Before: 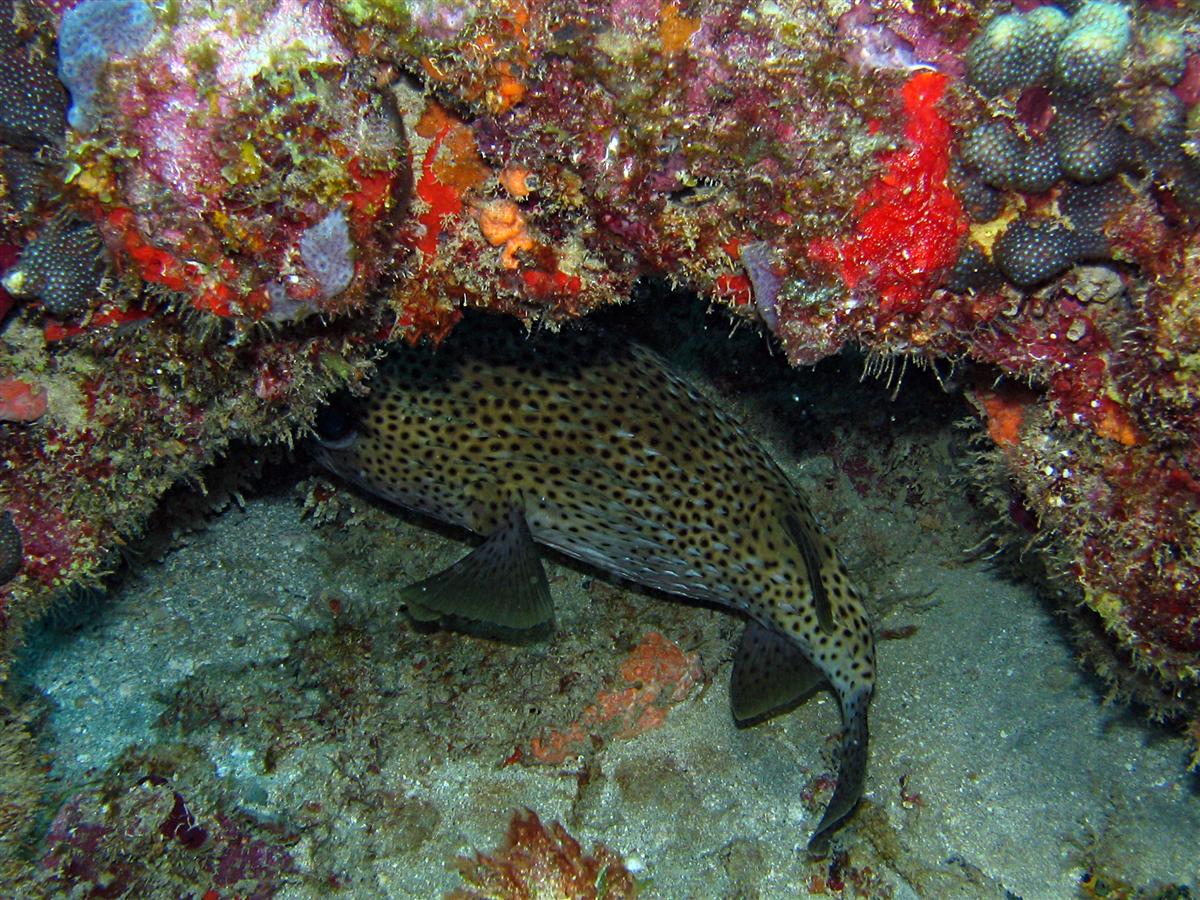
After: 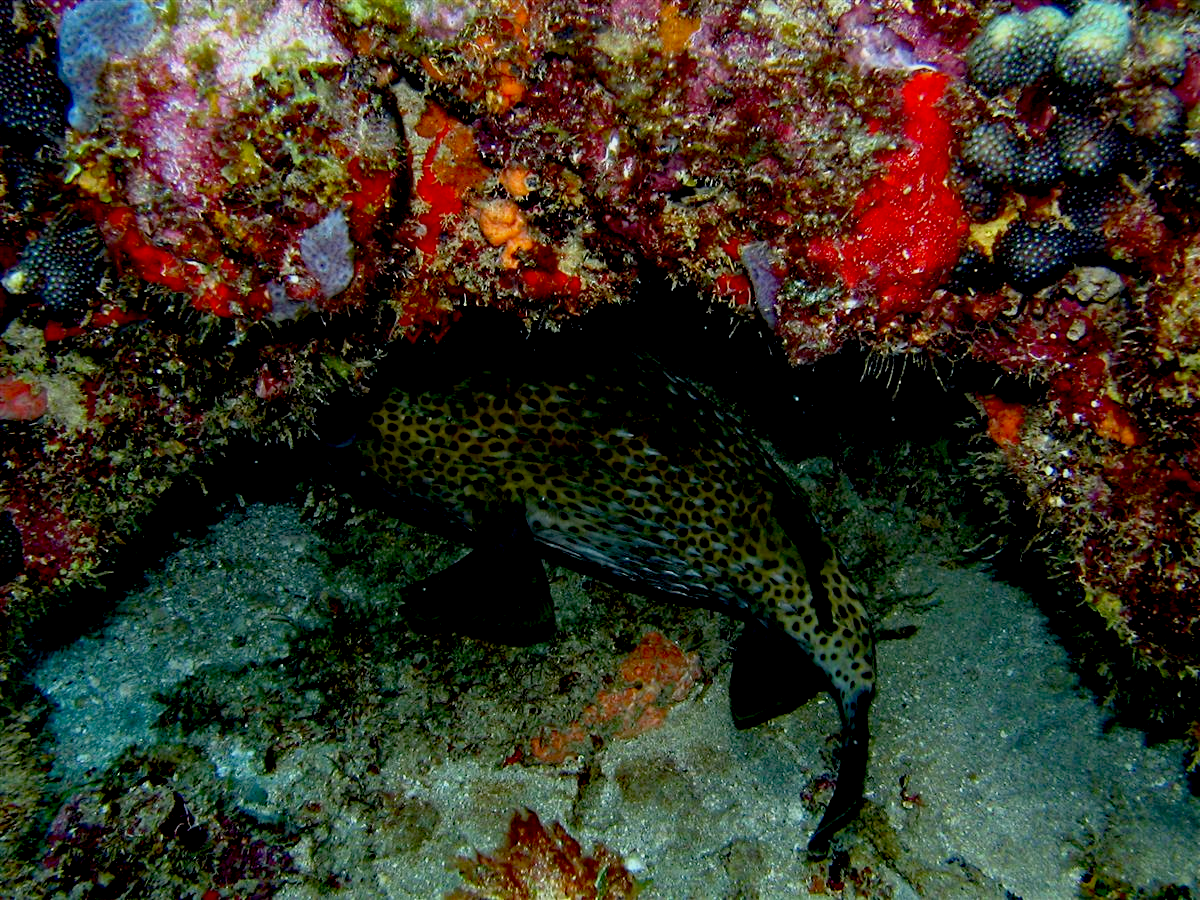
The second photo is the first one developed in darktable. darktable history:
exposure: black level correction 0.045, exposure -0.233 EV, compensate highlight preservation false
